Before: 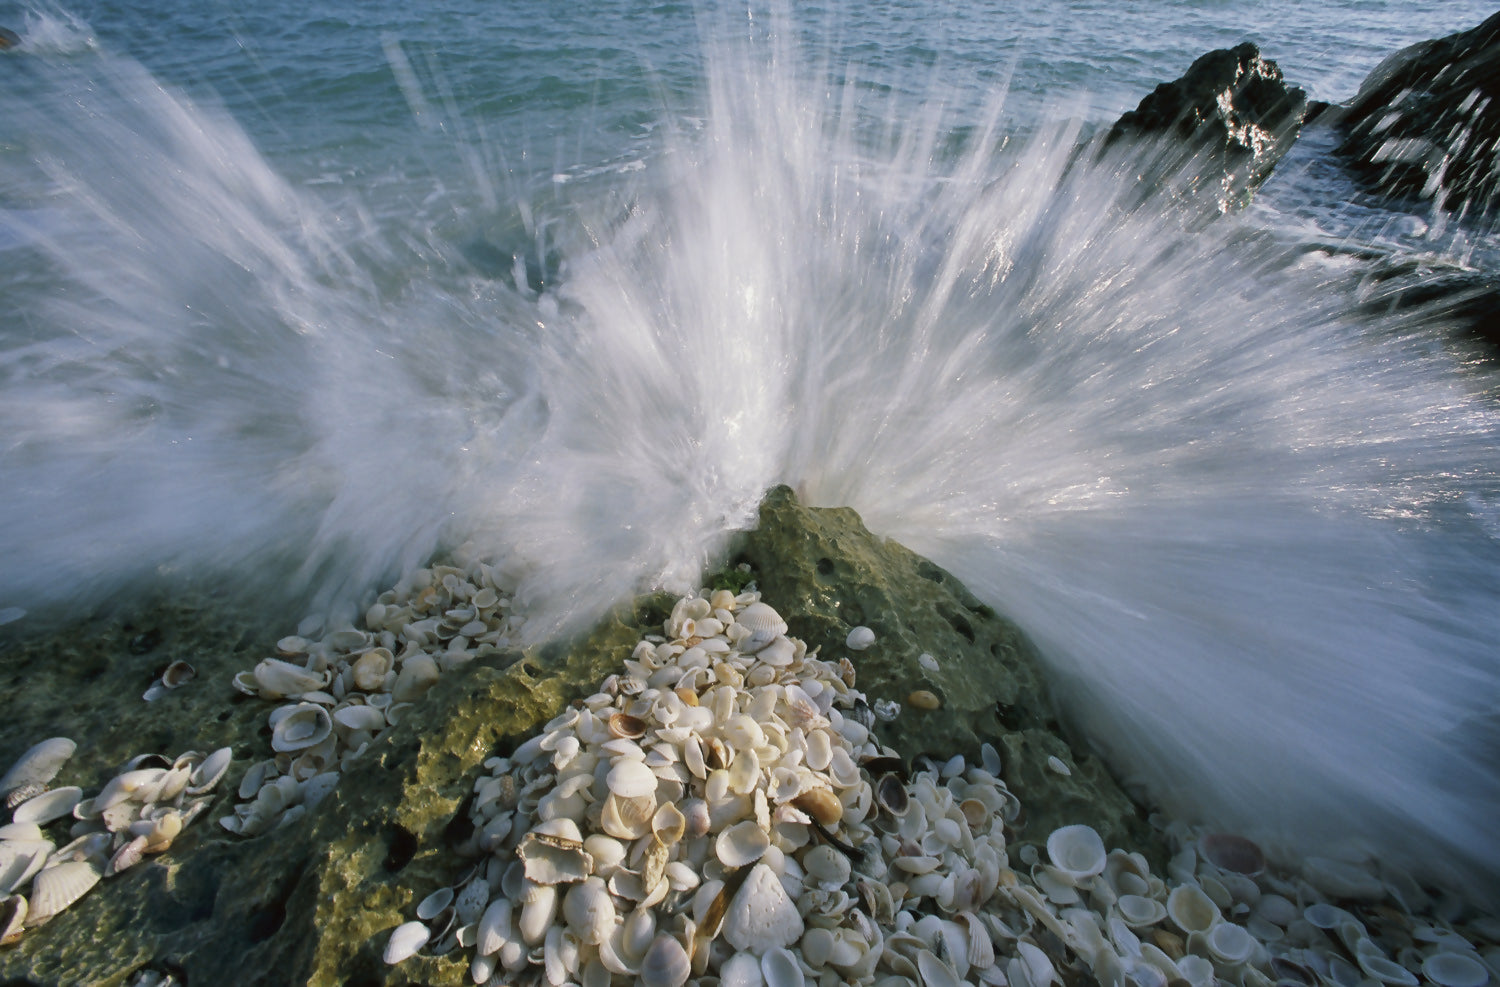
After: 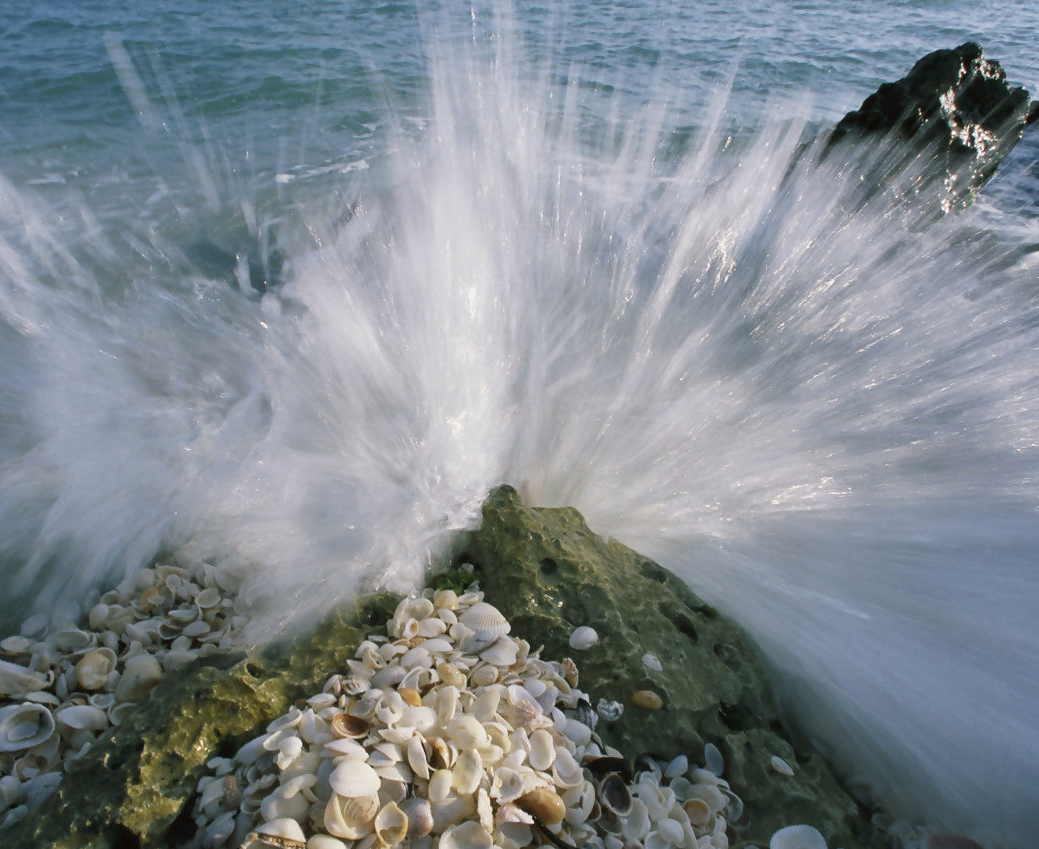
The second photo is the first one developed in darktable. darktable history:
white balance: emerald 1
crop: left 18.479%, right 12.2%, bottom 13.971%
contrast brightness saturation: contrast 0.08, saturation 0.02
